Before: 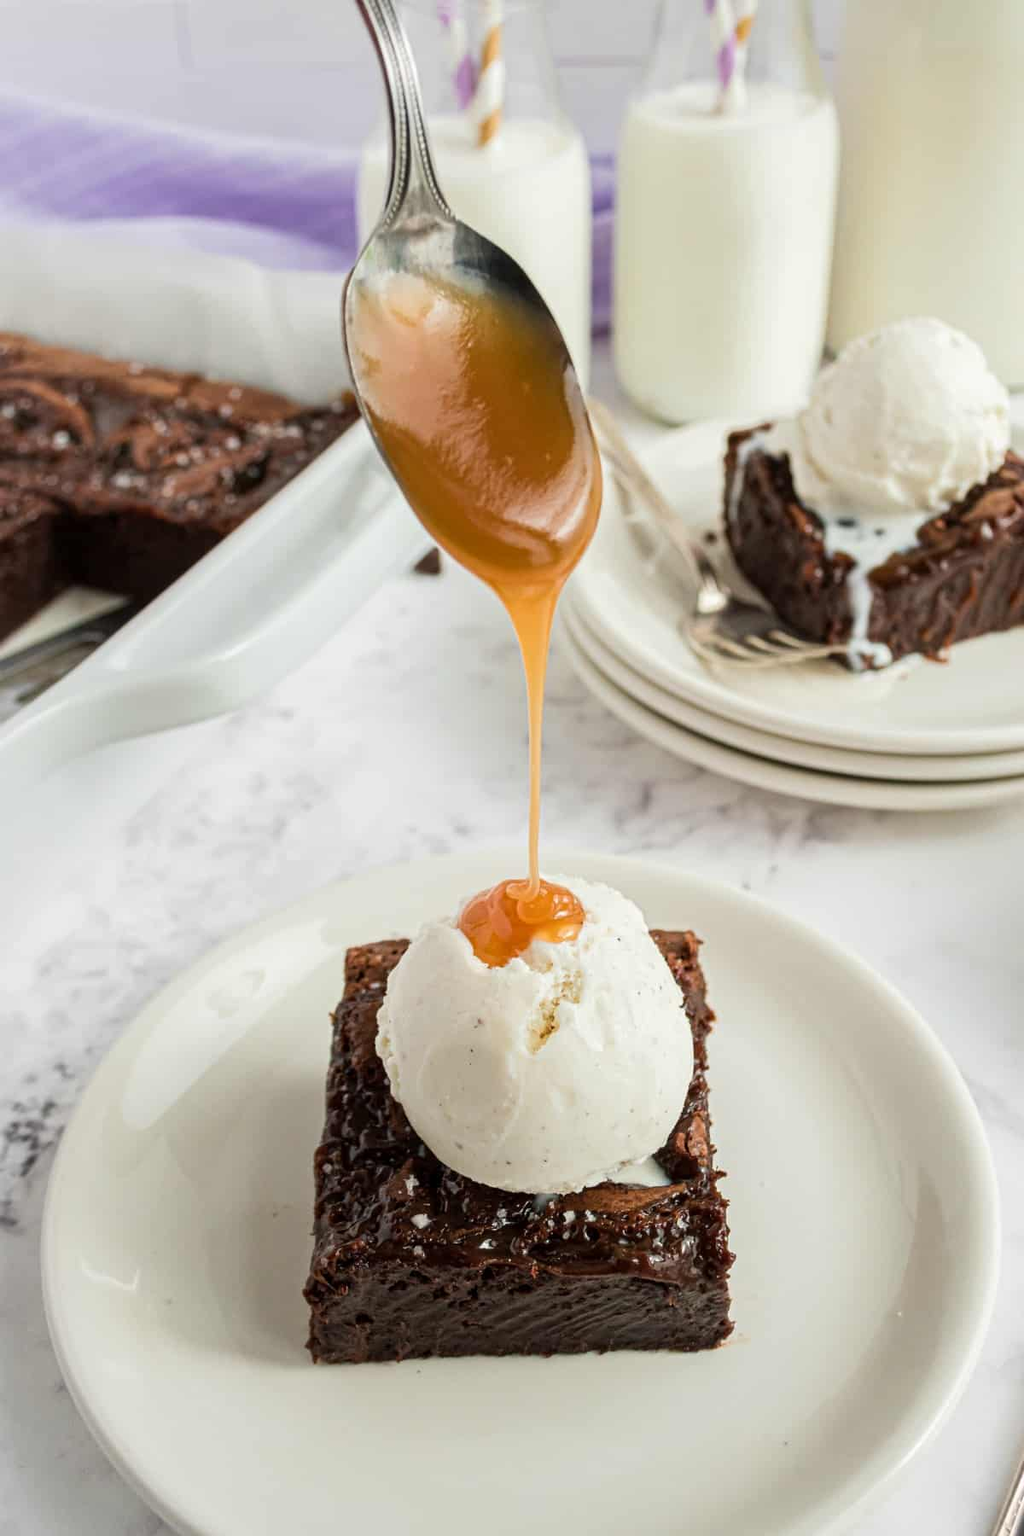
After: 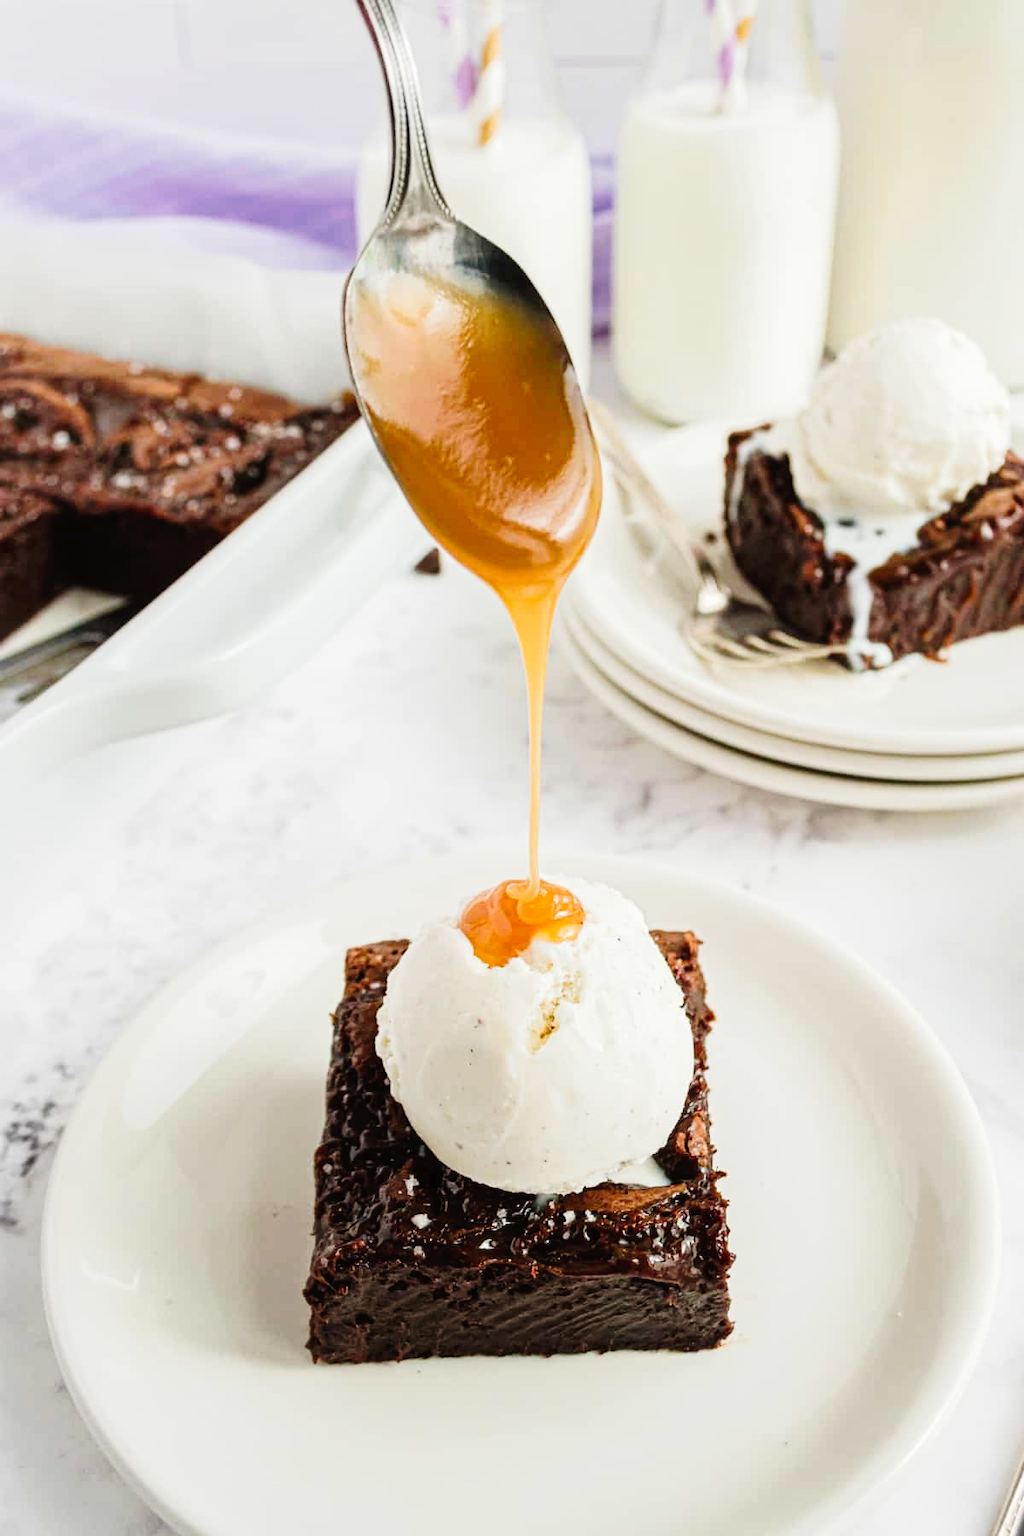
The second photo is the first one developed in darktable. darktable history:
tone curve: curves: ch0 [(0, 0) (0.003, 0.016) (0.011, 0.019) (0.025, 0.023) (0.044, 0.029) (0.069, 0.042) (0.1, 0.068) (0.136, 0.101) (0.177, 0.143) (0.224, 0.21) (0.277, 0.289) (0.335, 0.379) (0.399, 0.476) (0.468, 0.569) (0.543, 0.654) (0.623, 0.75) (0.709, 0.822) (0.801, 0.893) (0.898, 0.946) (1, 1)], preserve colors none
